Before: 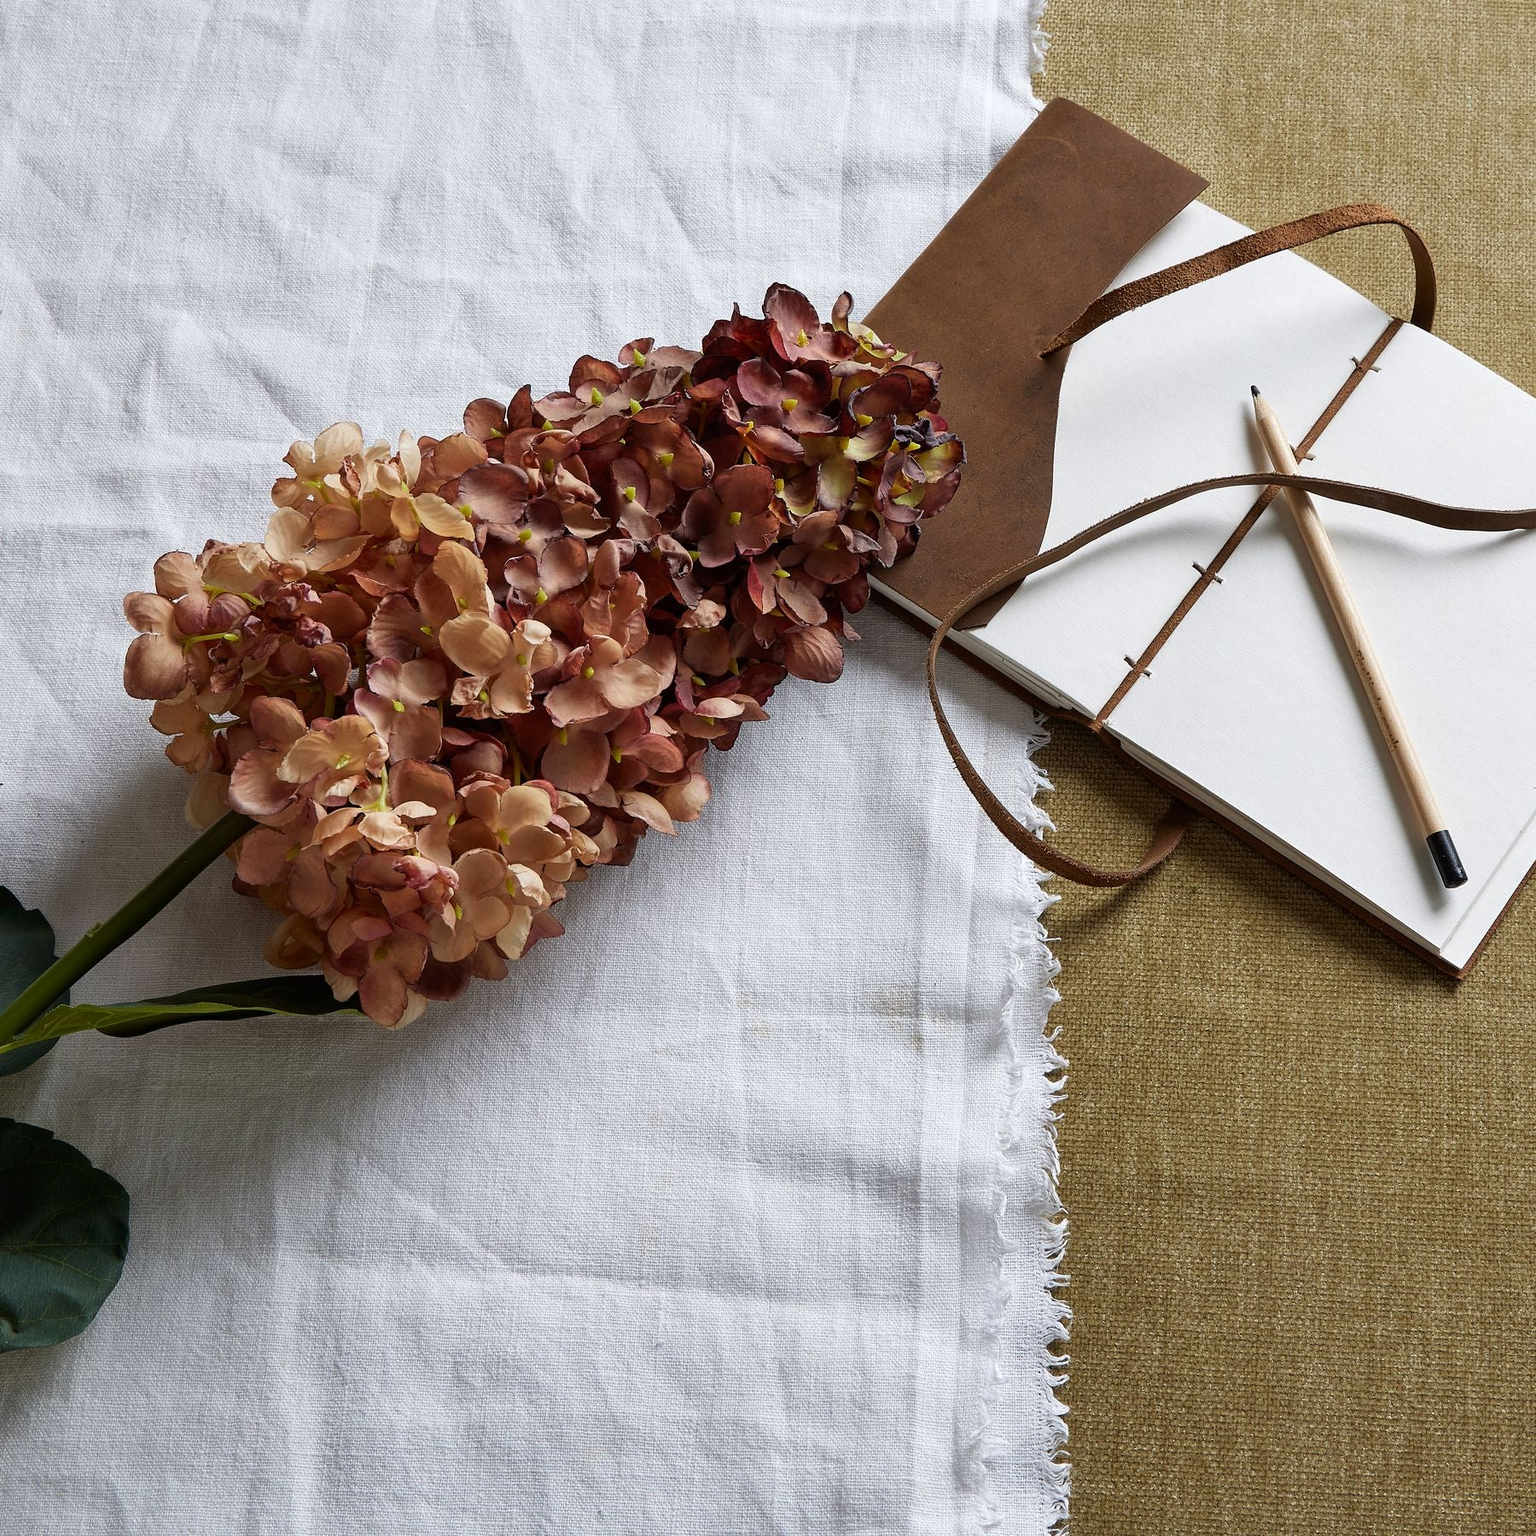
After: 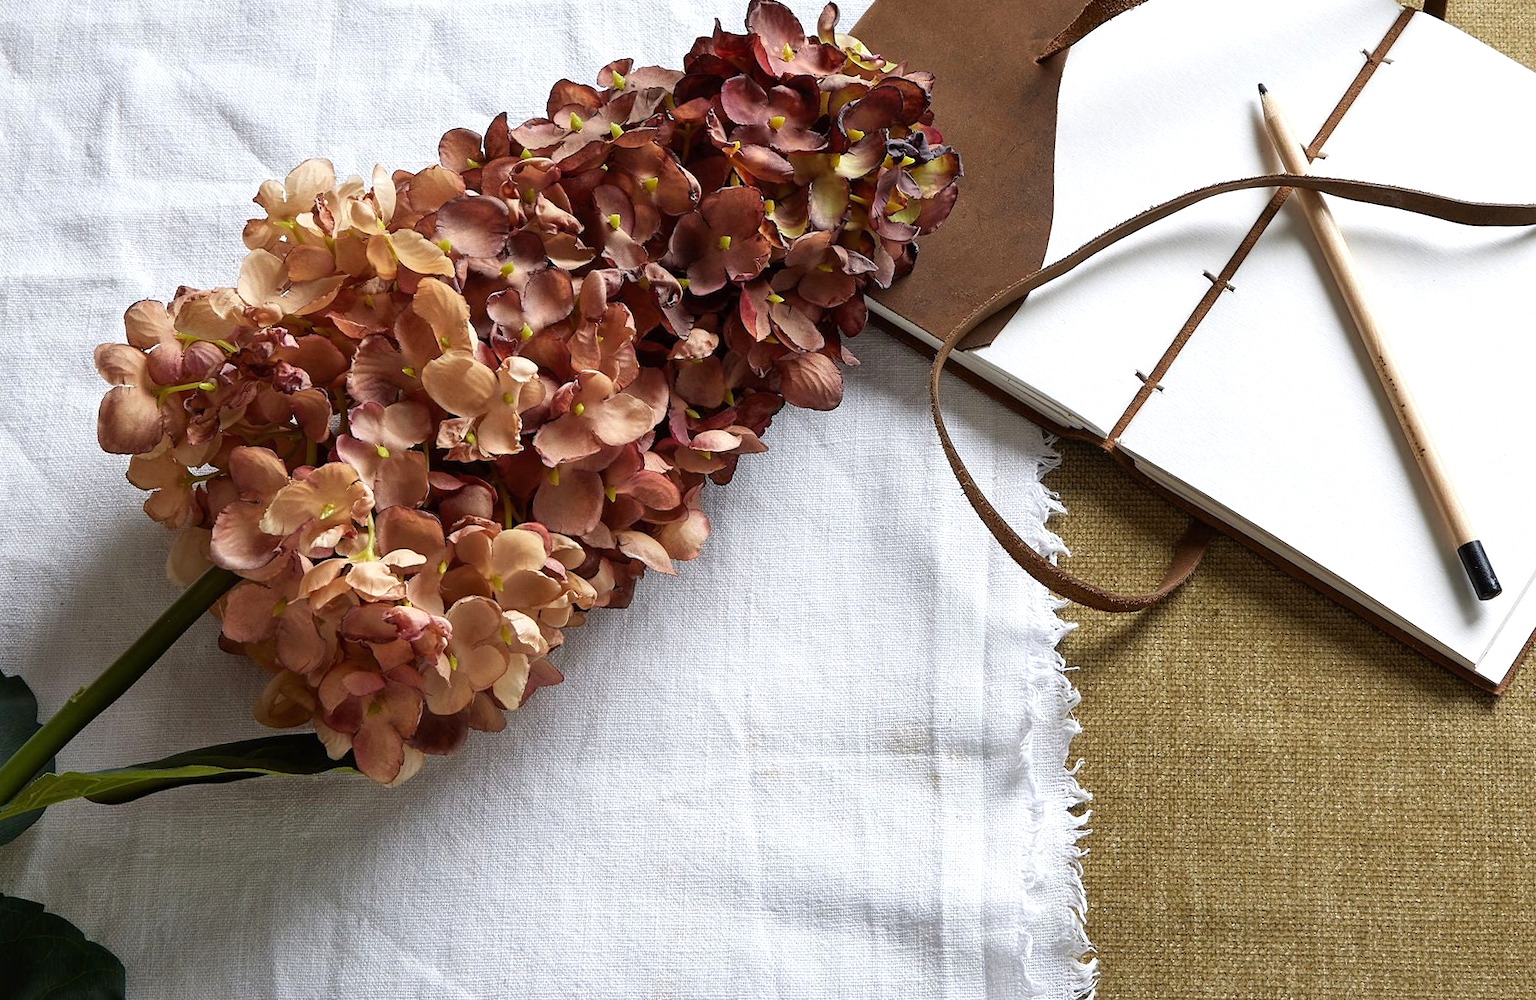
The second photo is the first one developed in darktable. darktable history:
crop: top 16.727%, bottom 16.727%
tone equalizer: on, module defaults
exposure: exposure 0.375 EV, compensate highlight preservation false
rotate and perspective: rotation -2.12°, lens shift (vertical) 0.009, lens shift (horizontal) -0.008, automatic cropping original format, crop left 0.036, crop right 0.964, crop top 0.05, crop bottom 0.959
color balance rgb: saturation formula JzAzBz (2021)
